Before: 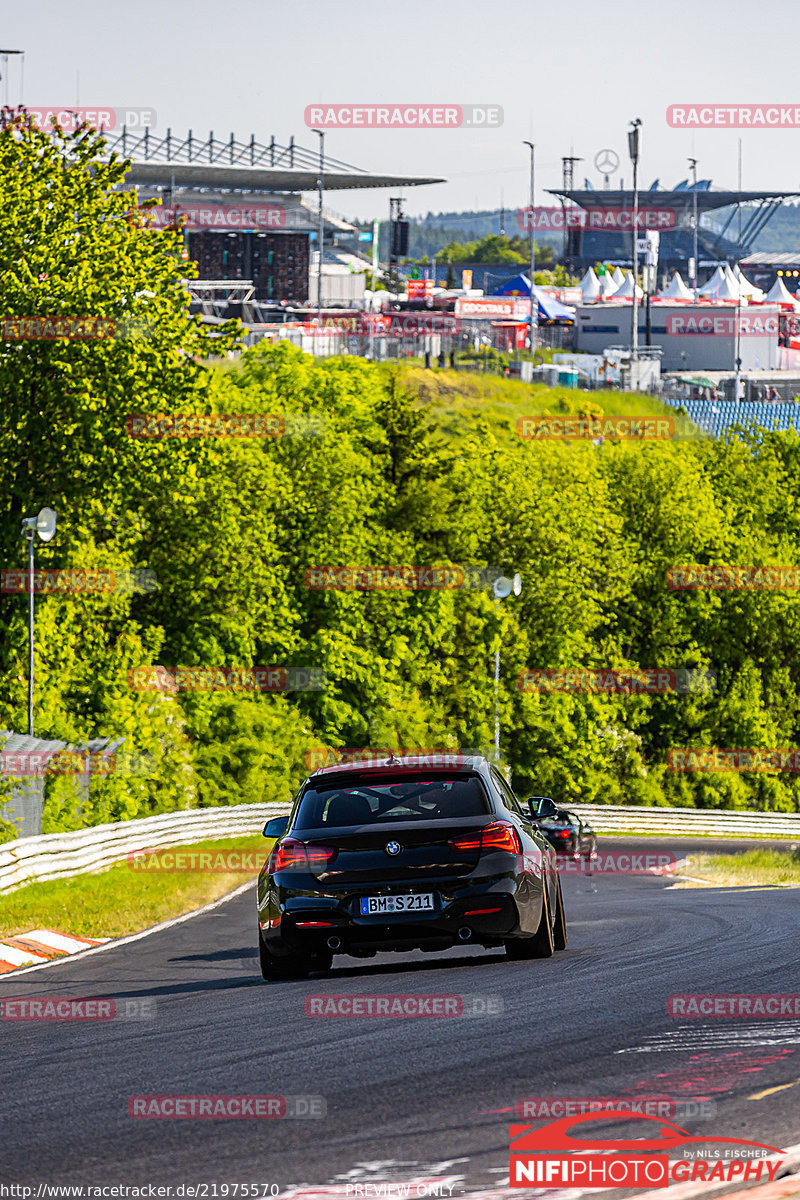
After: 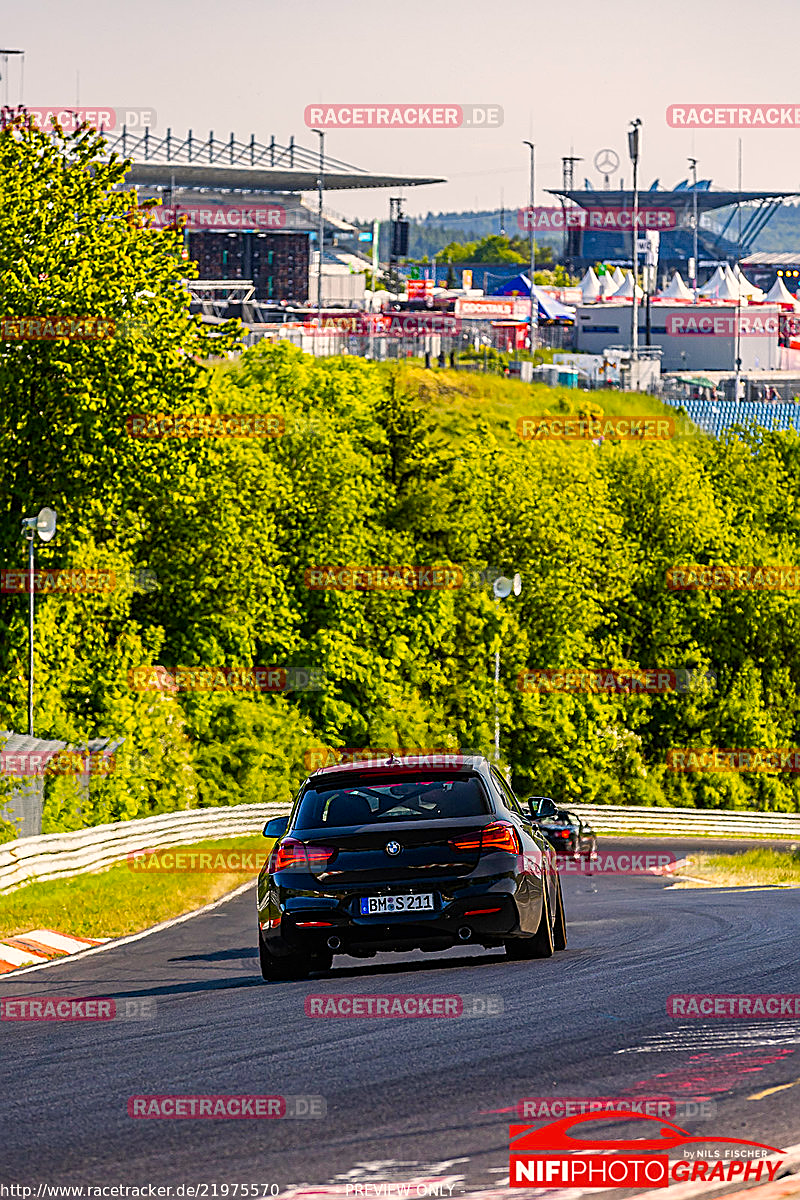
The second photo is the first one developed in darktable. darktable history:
color balance rgb: highlights gain › chroma 3.059%, highlights gain › hue 60.26°, linear chroma grading › global chroma 14.98%, perceptual saturation grading › global saturation 20%, perceptual saturation grading › highlights -25.858%, perceptual saturation grading › shadows 24.775%
sharpen: on, module defaults
